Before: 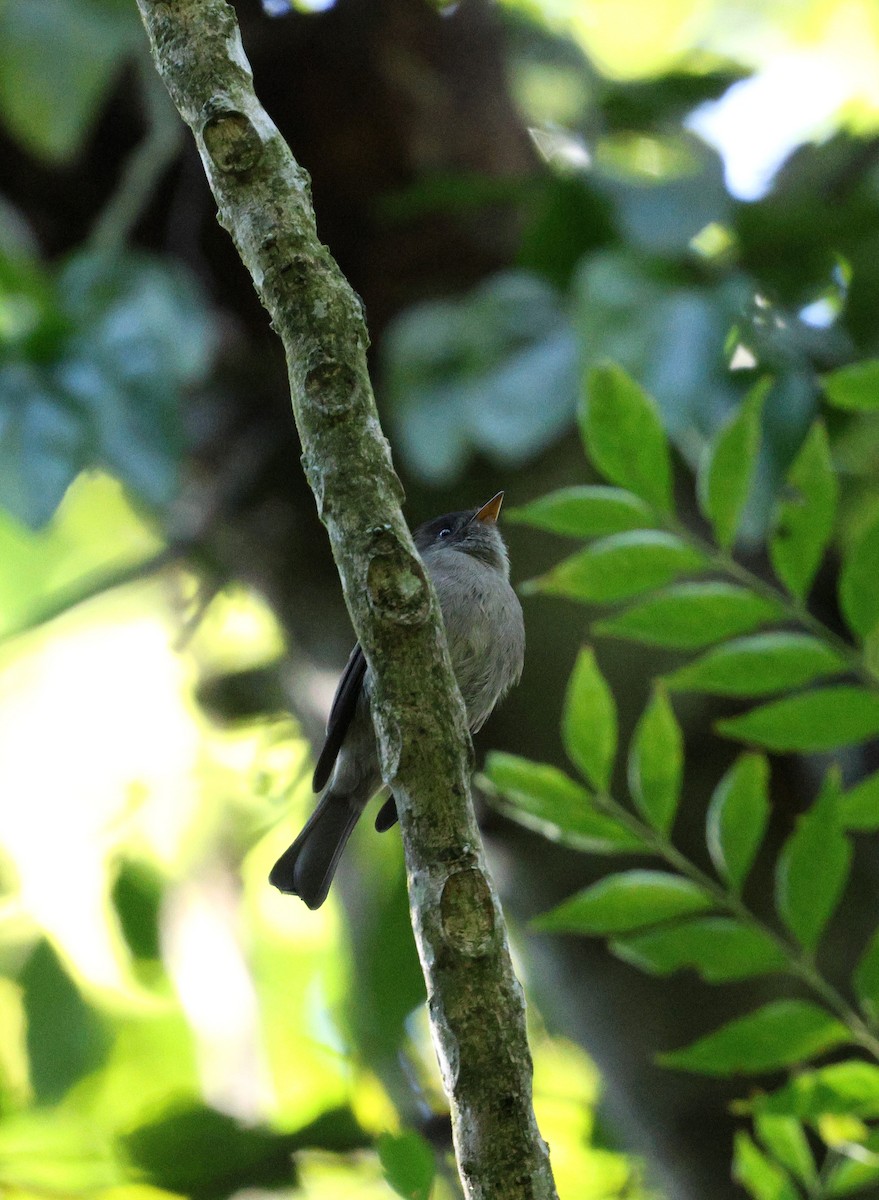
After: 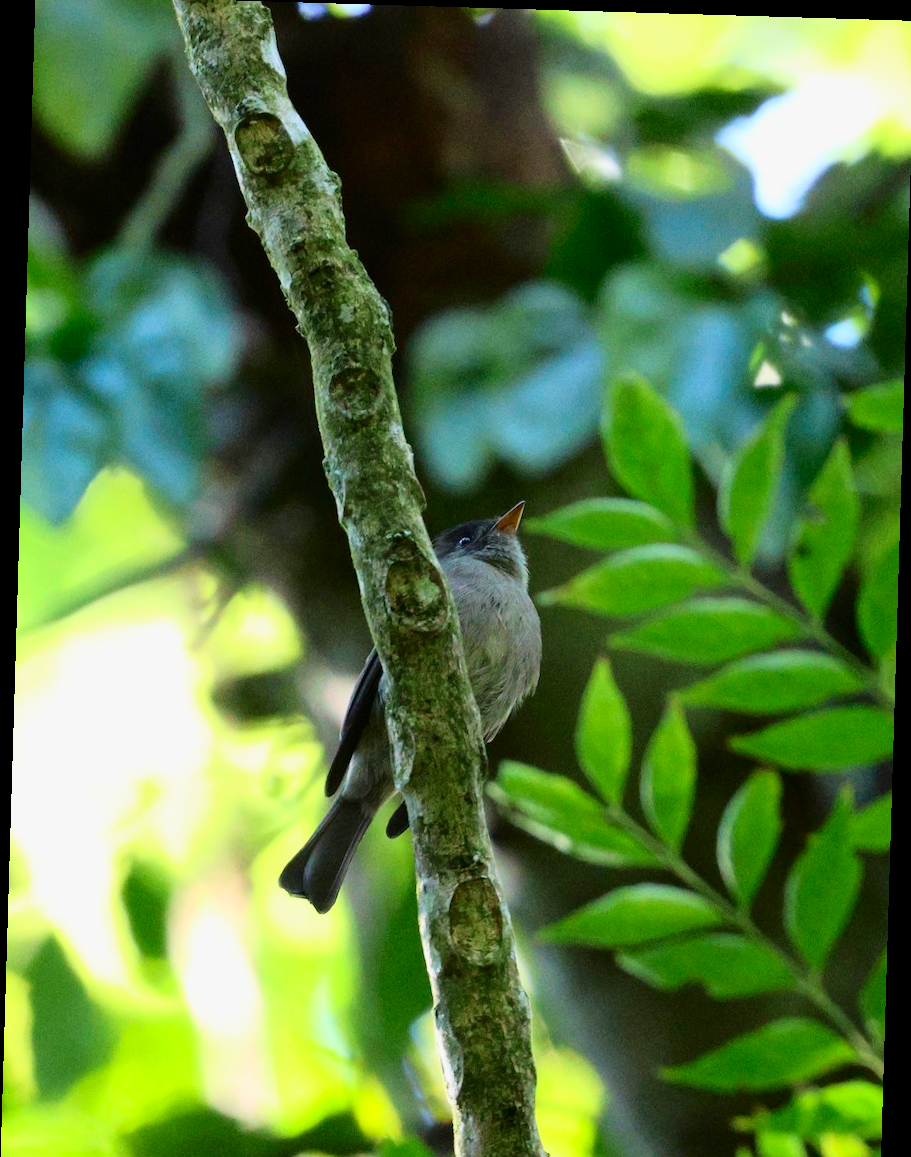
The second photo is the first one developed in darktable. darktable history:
tone curve: curves: ch0 [(0, 0) (0.091, 0.077) (0.389, 0.458) (0.745, 0.82) (0.856, 0.899) (0.92, 0.938) (1, 0.973)]; ch1 [(0, 0) (0.437, 0.404) (0.5, 0.5) (0.529, 0.55) (0.58, 0.6) (0.616, 0.649) (1, 1)]; ch2 [(0, 0) (0.442, 0.415) (0.5, 0.5) (0.535, 0.557) (0.585, 0.62) (1, 1)], color space Lab, independent channels, preserve colors none
crop: top 0.448%, right 0.264%, bottom 5.045%
contrast brightness saturation: contrast 0.04, saturation 0.07
rotate and perspective: rotation 1.72°, automatic cropping off
